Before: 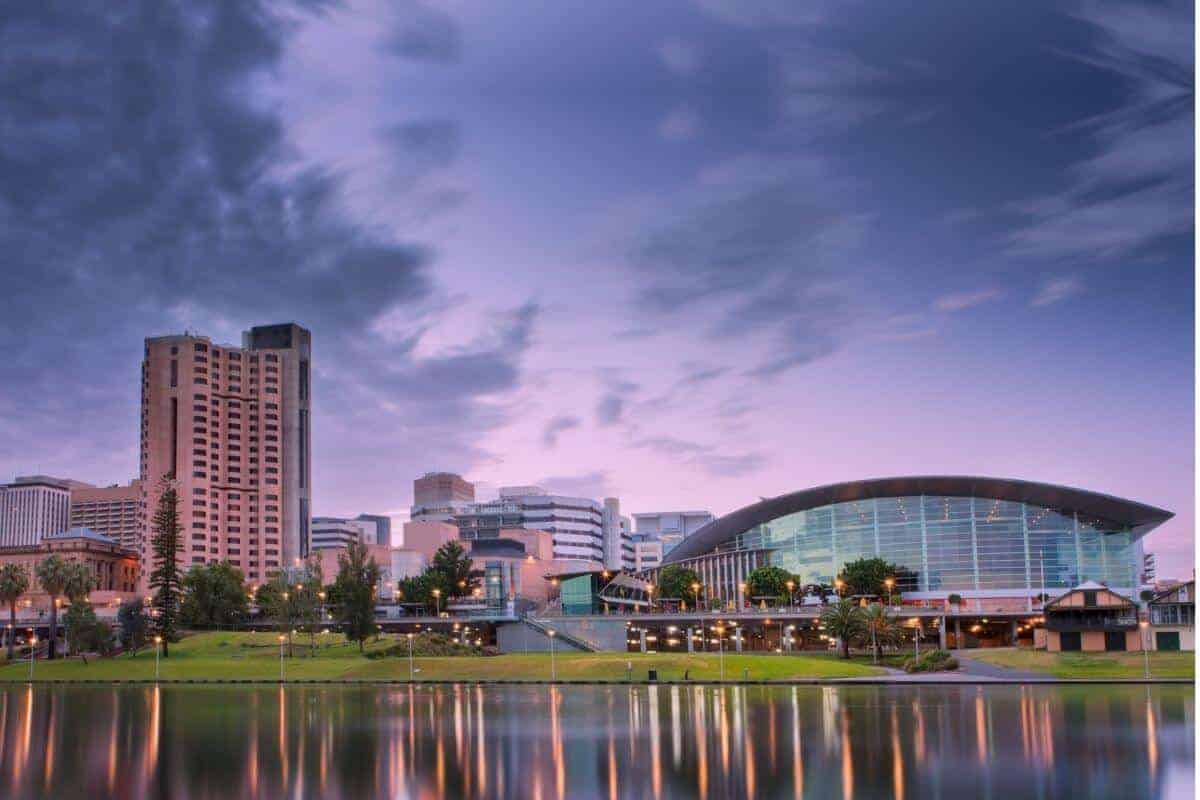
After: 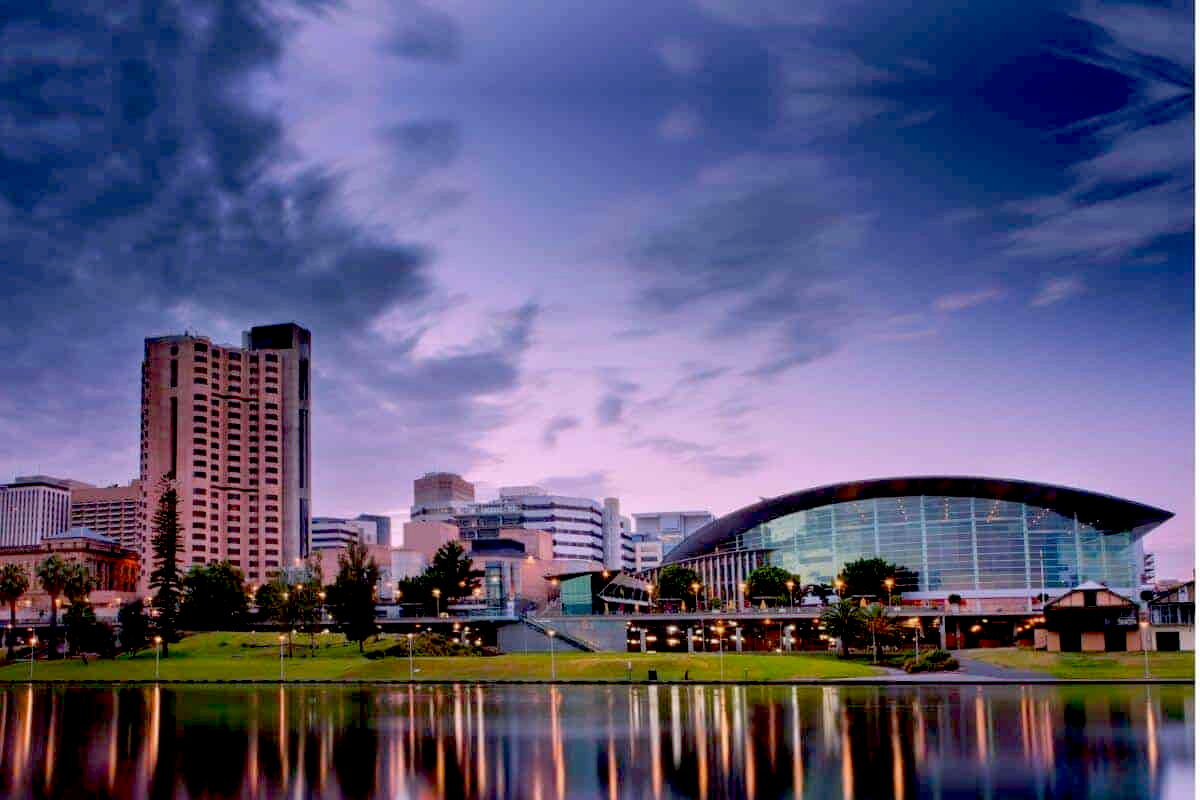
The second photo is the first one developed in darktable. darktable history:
exposure: black level correction 0.047, exposure 0.013 EV, compensate highlight preservation false
tone equalizer: on, module defaults
